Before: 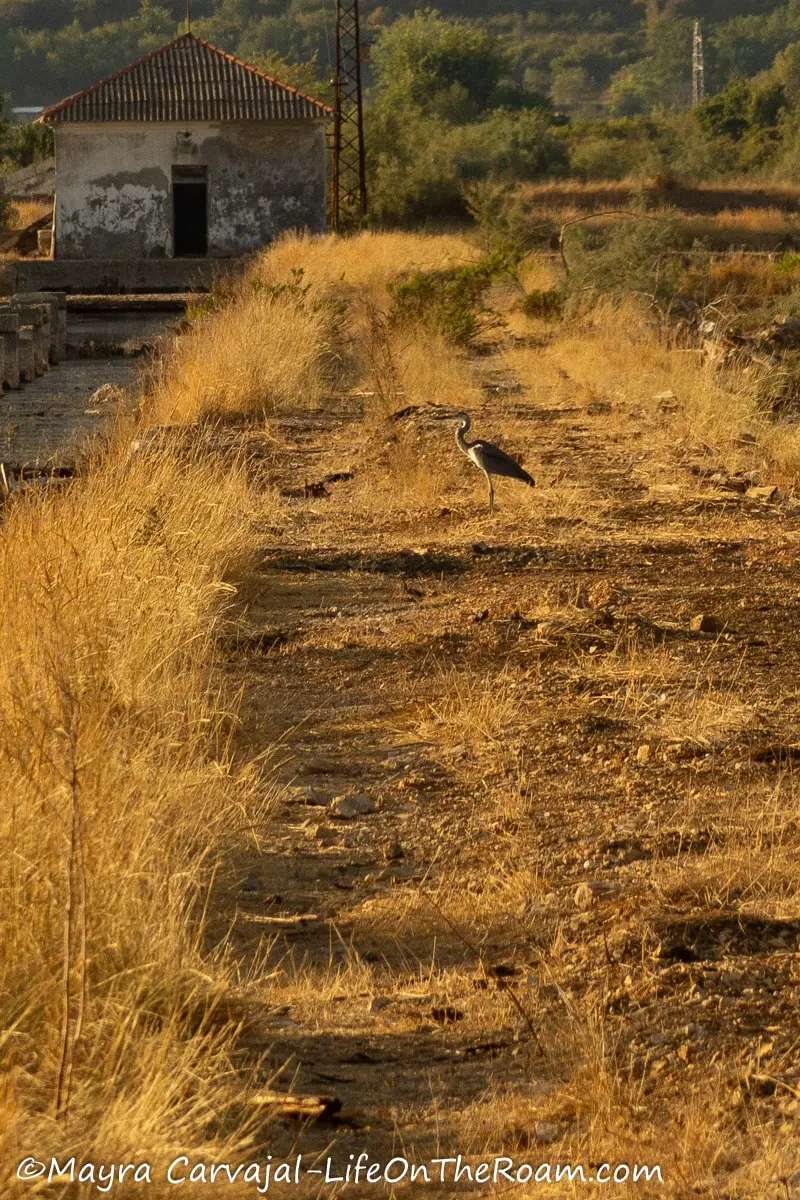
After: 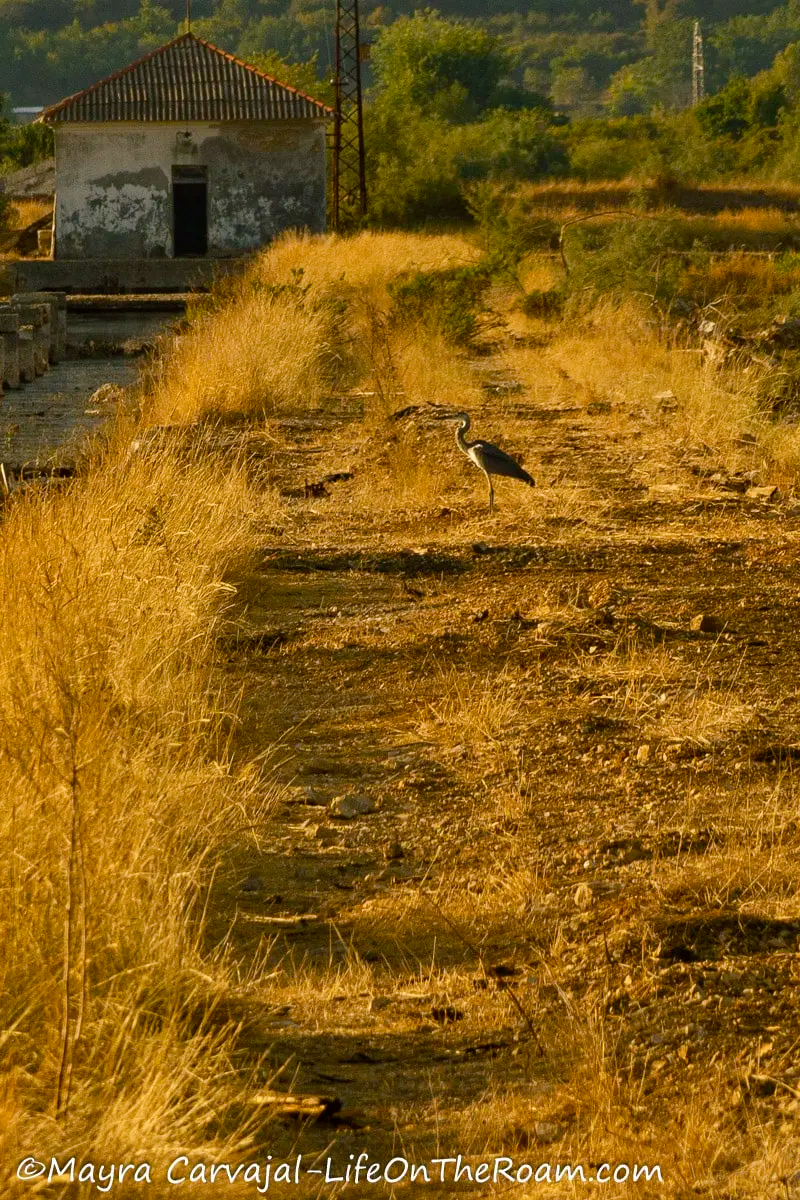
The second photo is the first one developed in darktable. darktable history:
color balance rgb: shadows lift › luminance -7.312%, shadows lift › chroma 2.421%, shadows lift › hue 165.57°, linear chroma grading › global chroma 2.933%, perceptual saturation grading › global saturation 20%, perceptual saturation grading › highlights -24.875%, perceptual saturation grading › shadows 25.233%, global vibrance 20%
